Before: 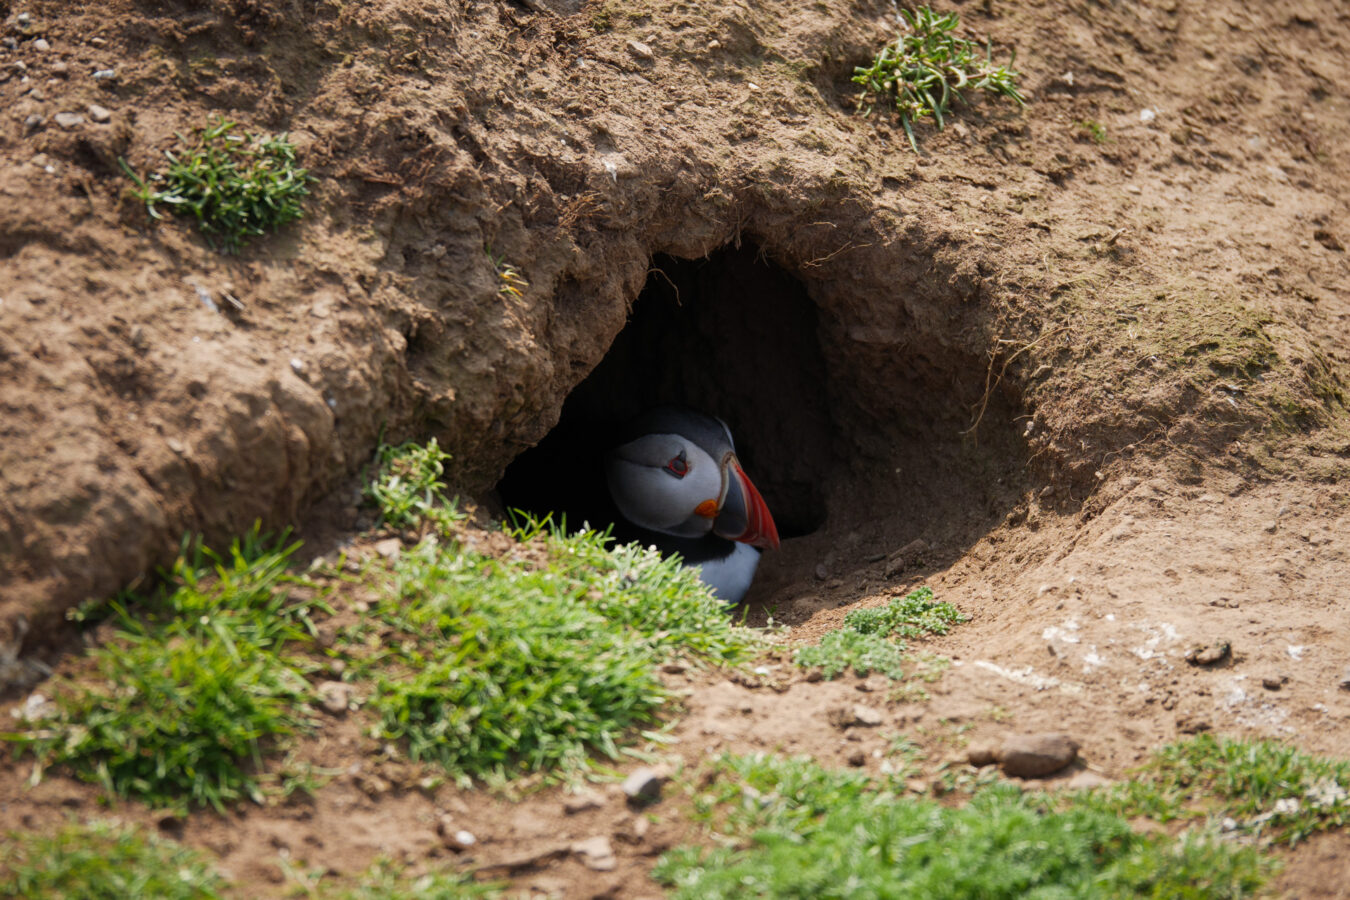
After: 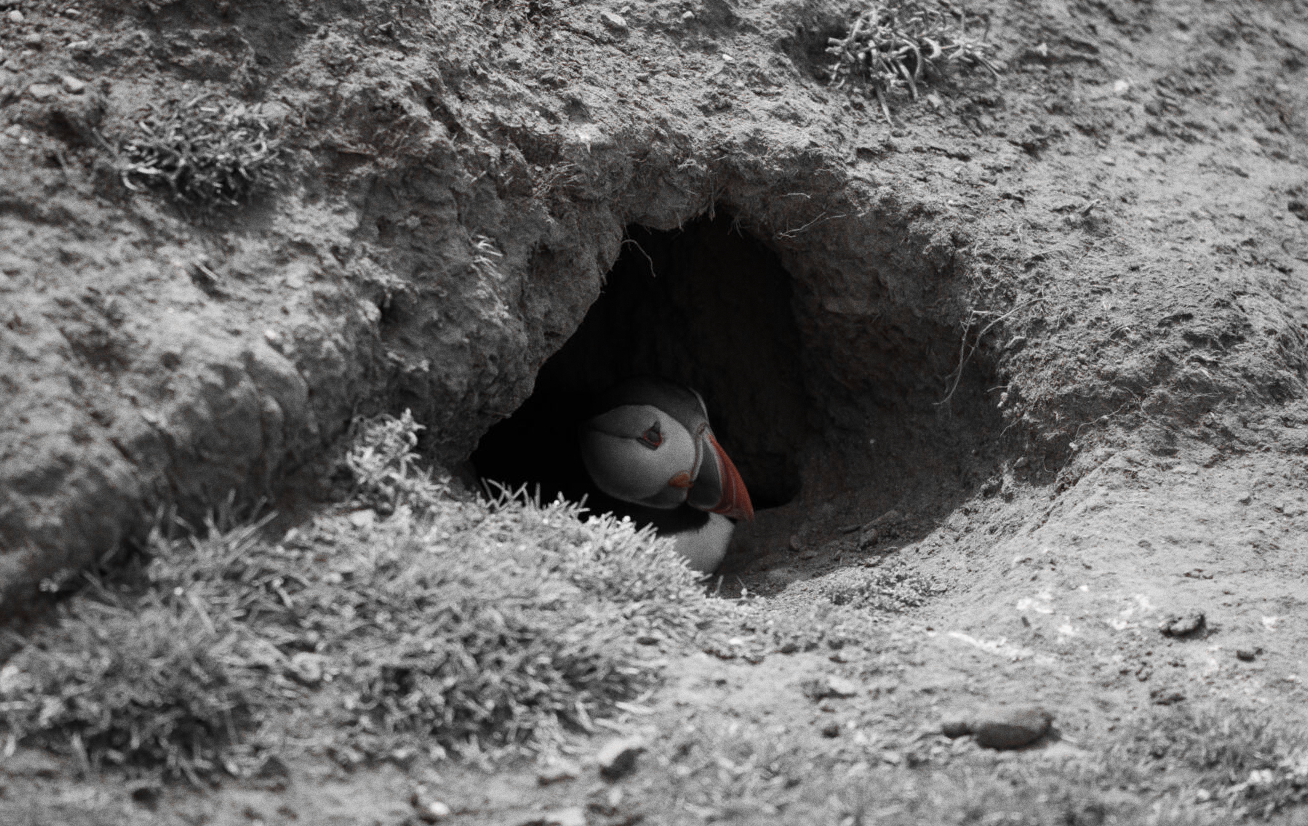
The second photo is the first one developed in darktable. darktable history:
color zones: curves: ch1 [(0, 0.006) (0.094, 0.285) (0.171, 0.001) (0.429, 0.001) (0.571, 0.003) (0.714, 0.004) (0.857, 0.004) (1, 0.006)]
crop: left 1.964%, top 3.251%, right 1.122%, bottom 4.933%
grain: coarseness 0.09 ISO
